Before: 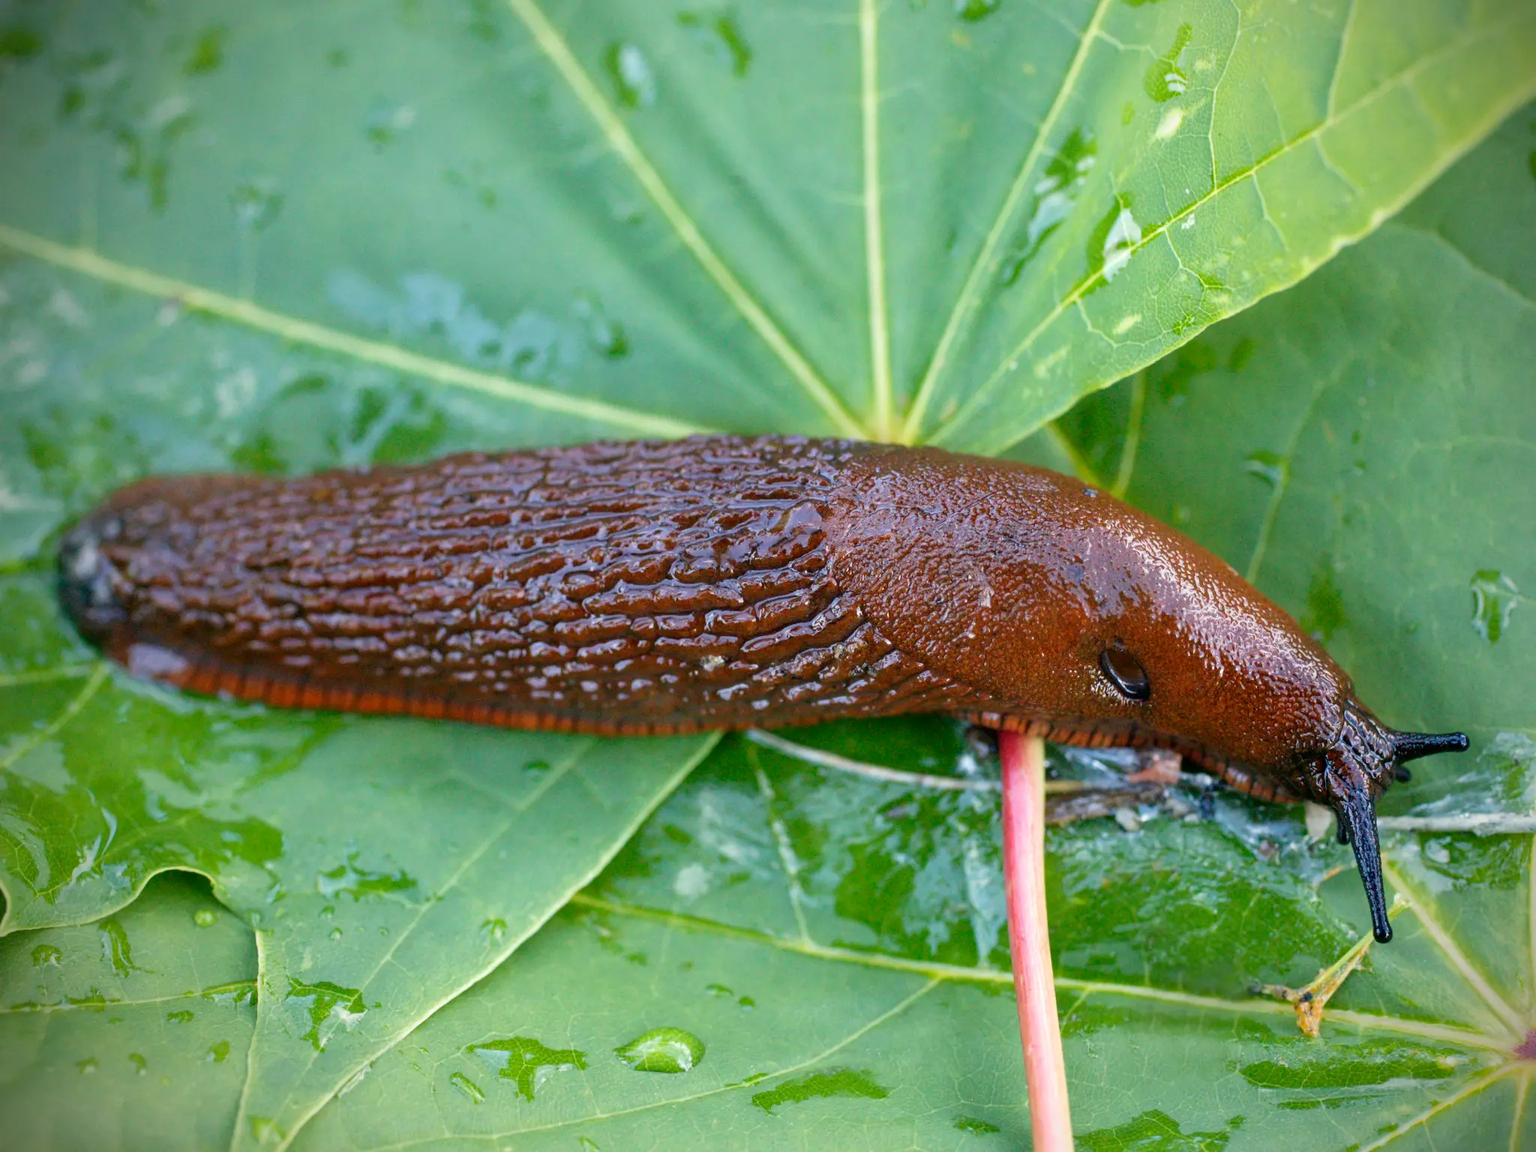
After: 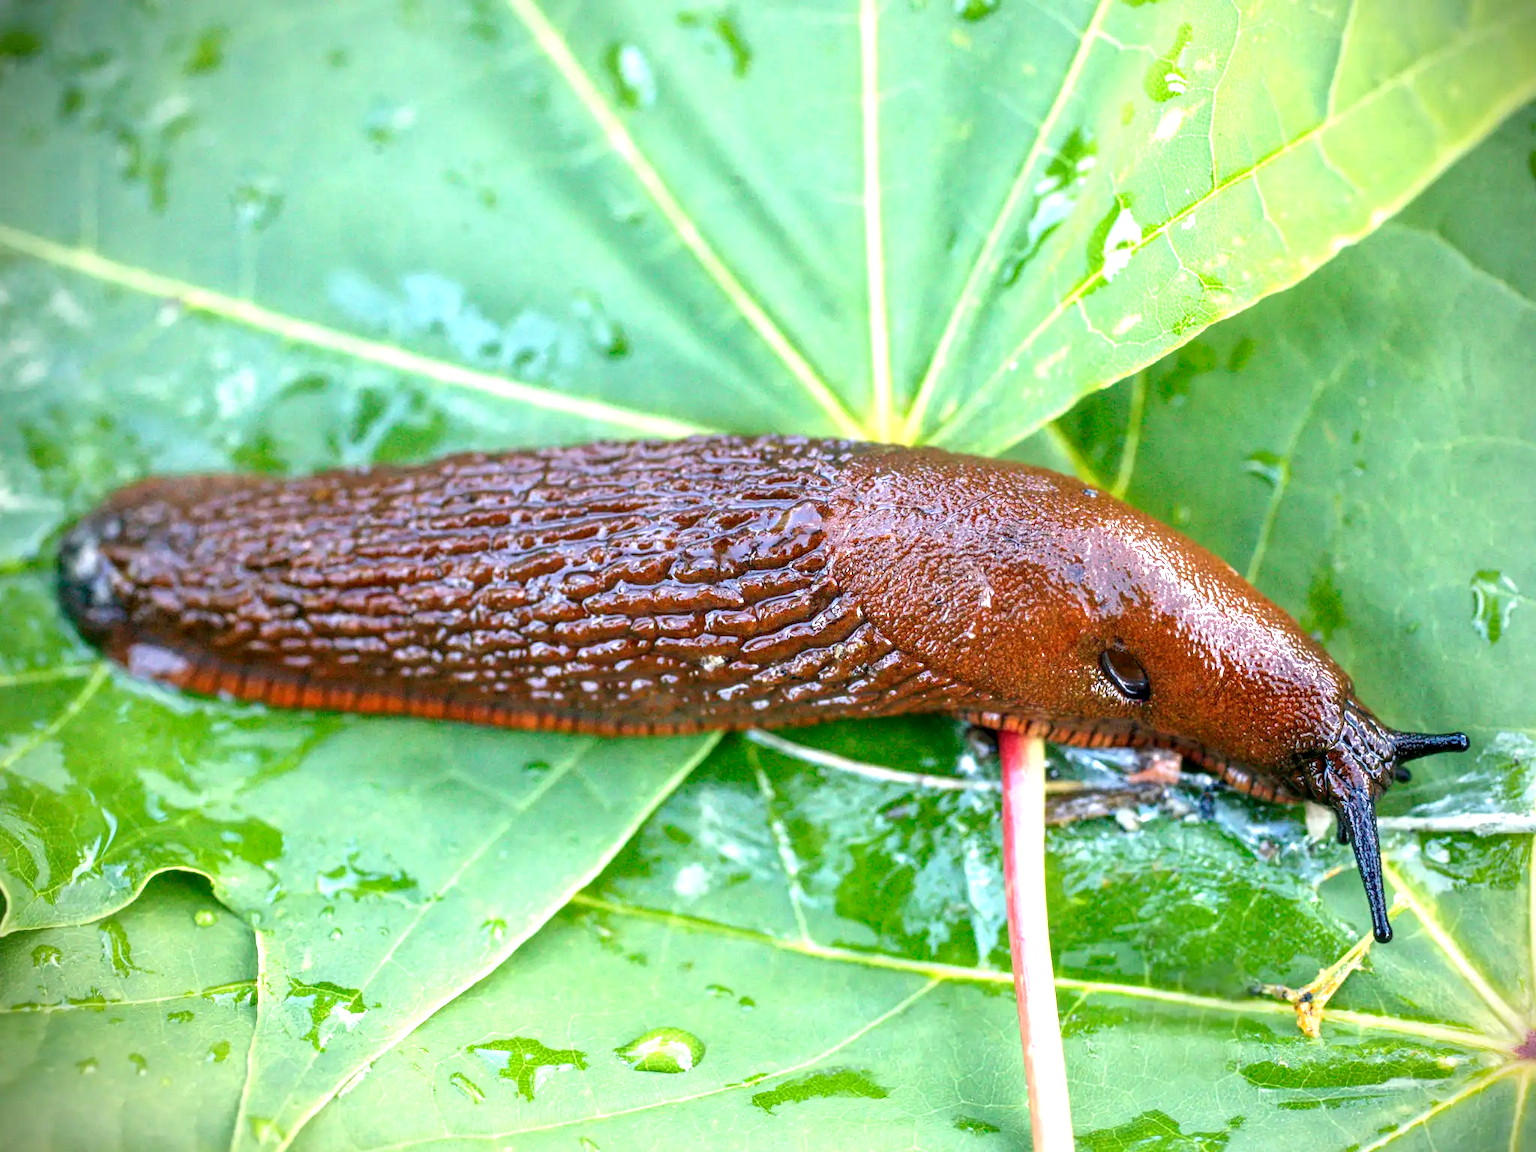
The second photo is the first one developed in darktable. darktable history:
exposure: black level correction 0, exposure 1 EV, compensate highlight preservation false
local contrast: detail 130%
